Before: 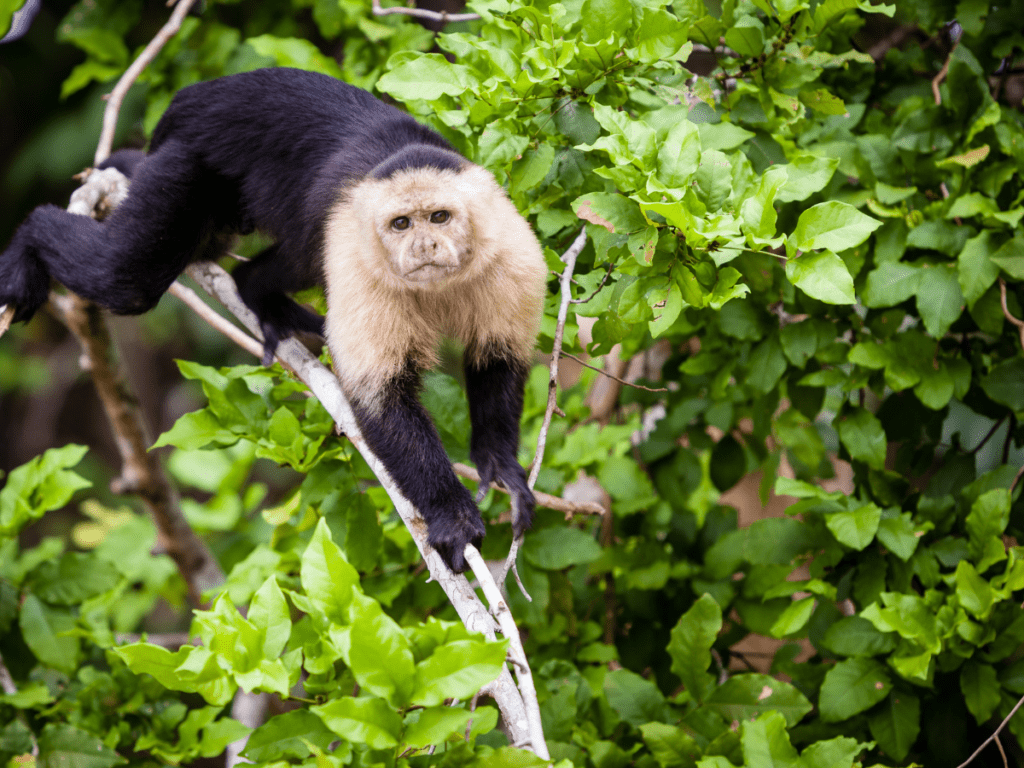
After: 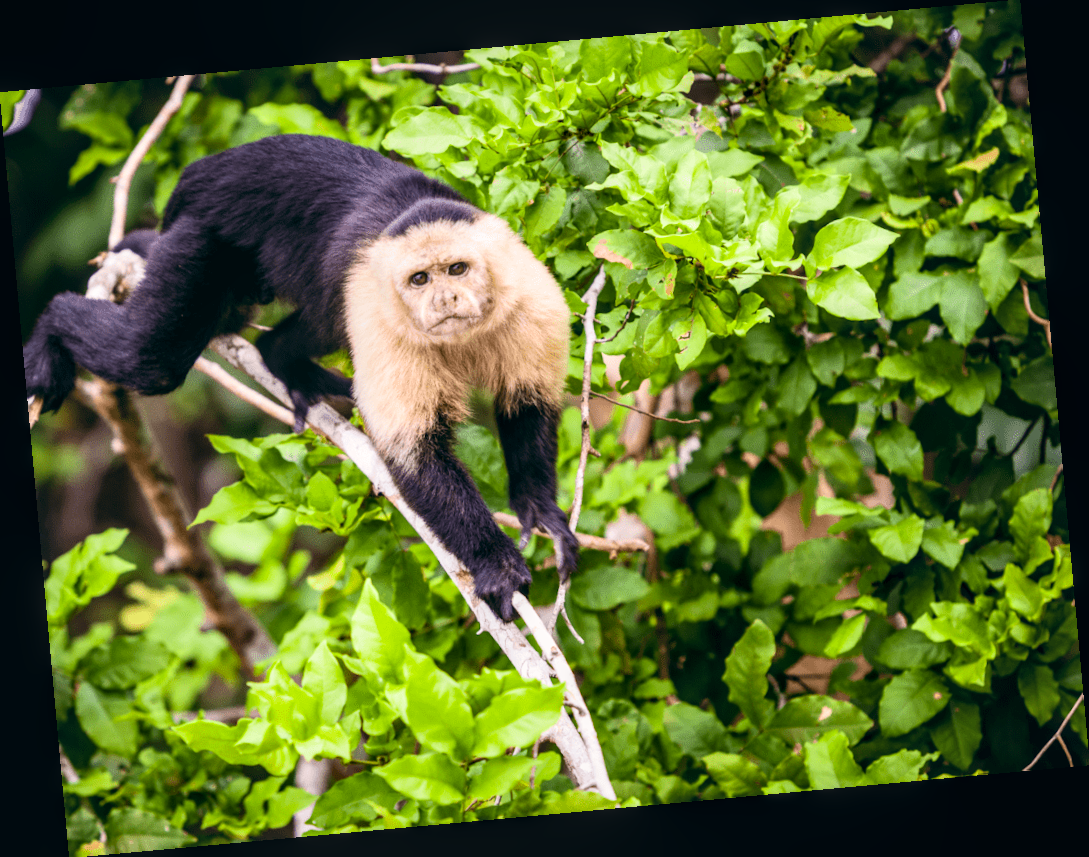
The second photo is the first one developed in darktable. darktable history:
contrast brightness saturation: contrast 0.2, brightness 0.16, saturation 0.22
local contrast: on, module defaults
color balance: lift [1, 0.998, 1.001, 1.002], gamma [1, 1.02, 1, 0.98], gain [1, 1.02, 1.003, 0.98]
rotate and perspective: rotation -5.2°, automatic cropping off
